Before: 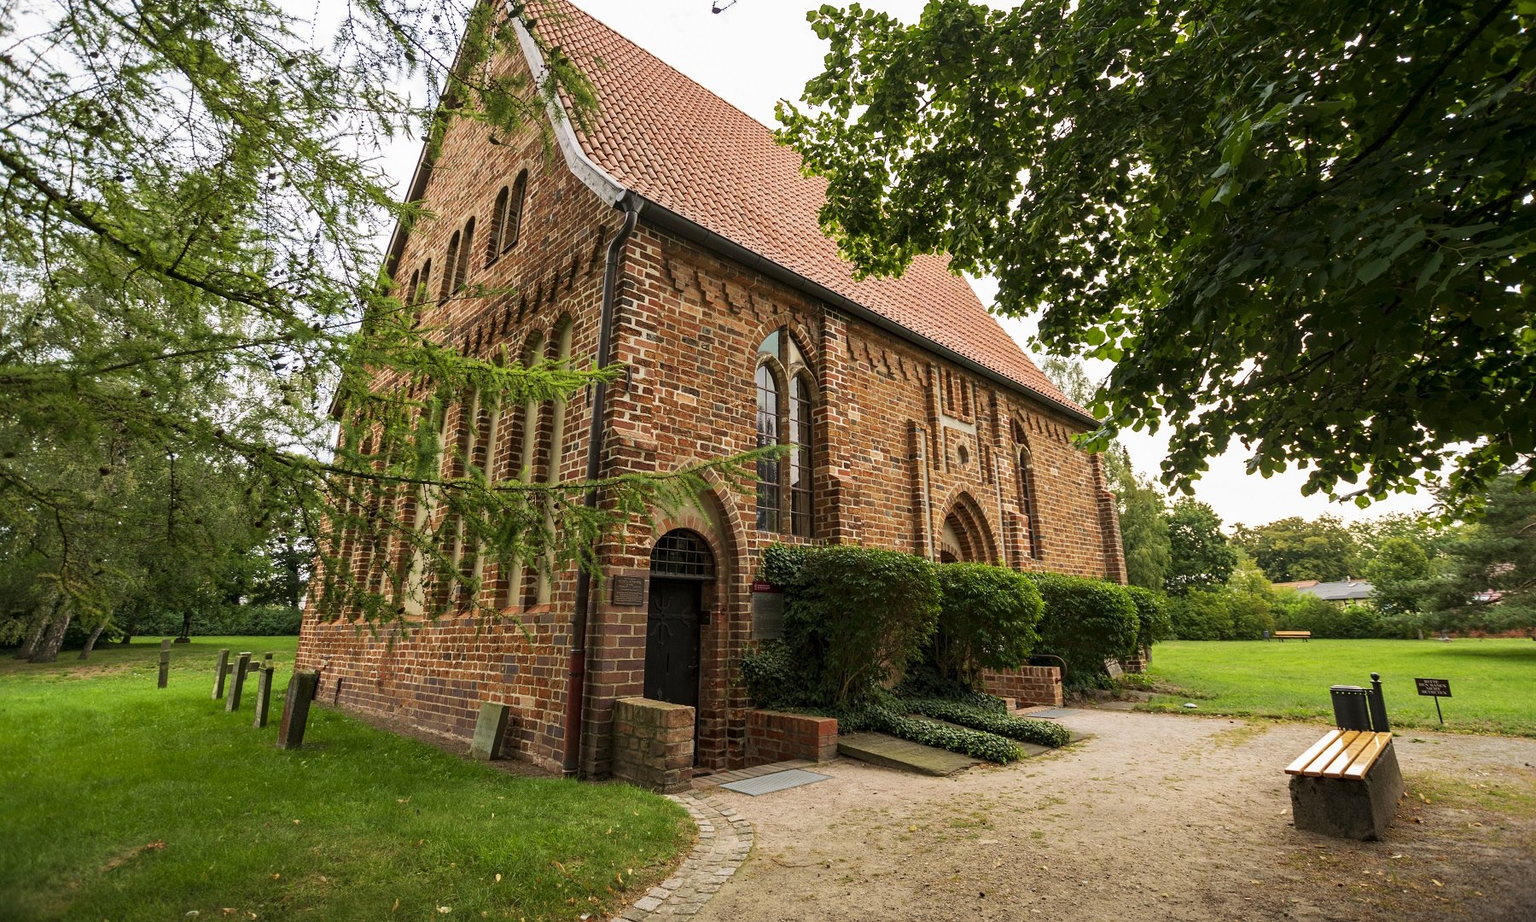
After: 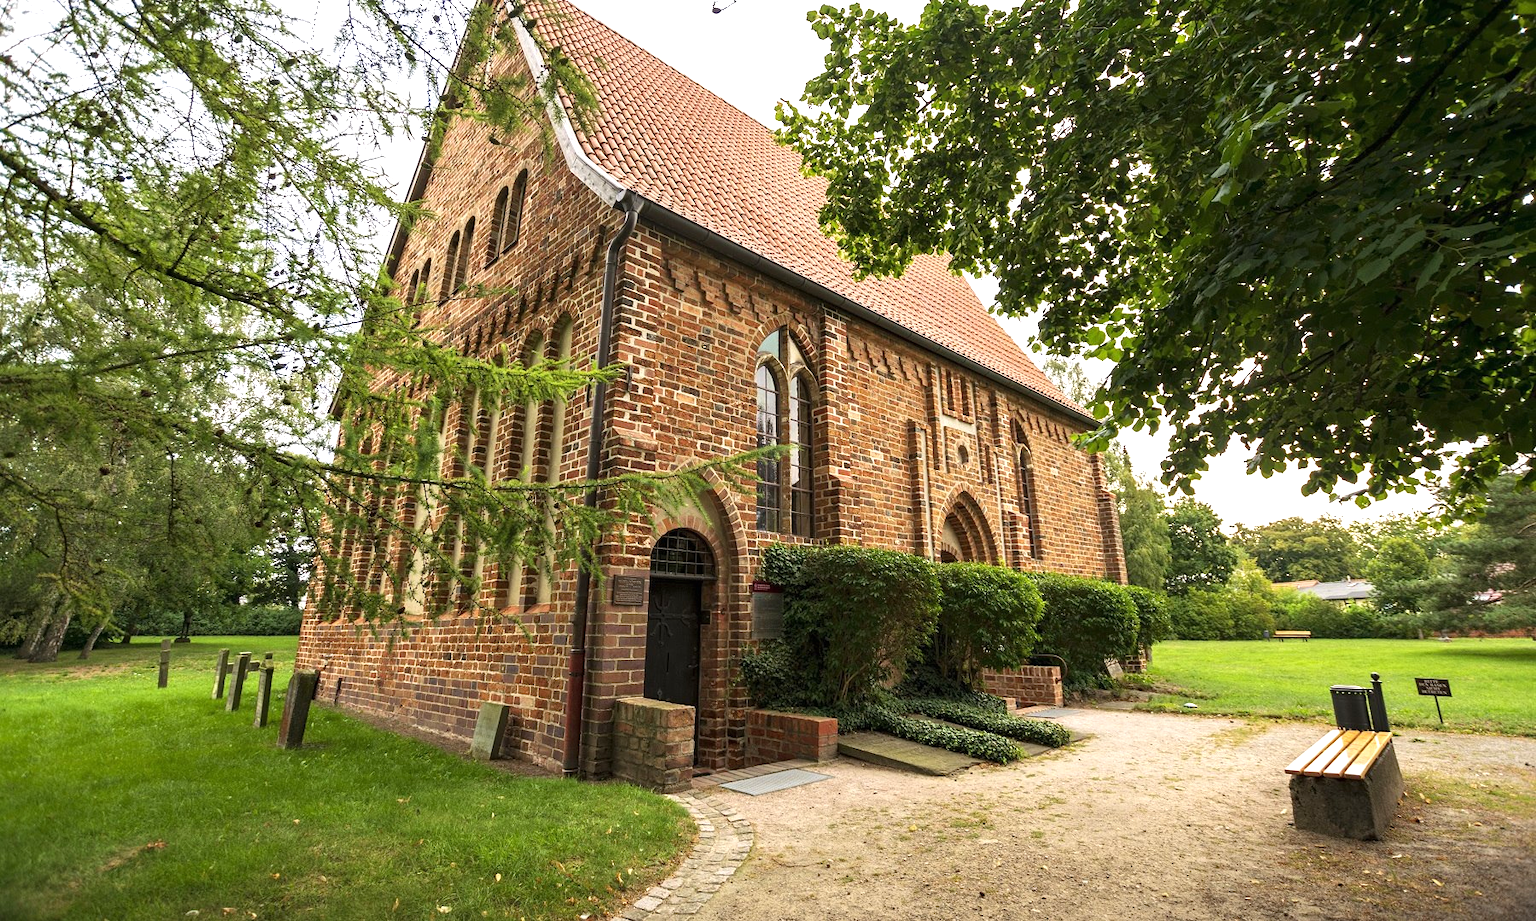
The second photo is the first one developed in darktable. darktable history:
exposure: black level correction 0, exposure 0.595 EV, compensate exposure bias true, compensate highlight preservation false
